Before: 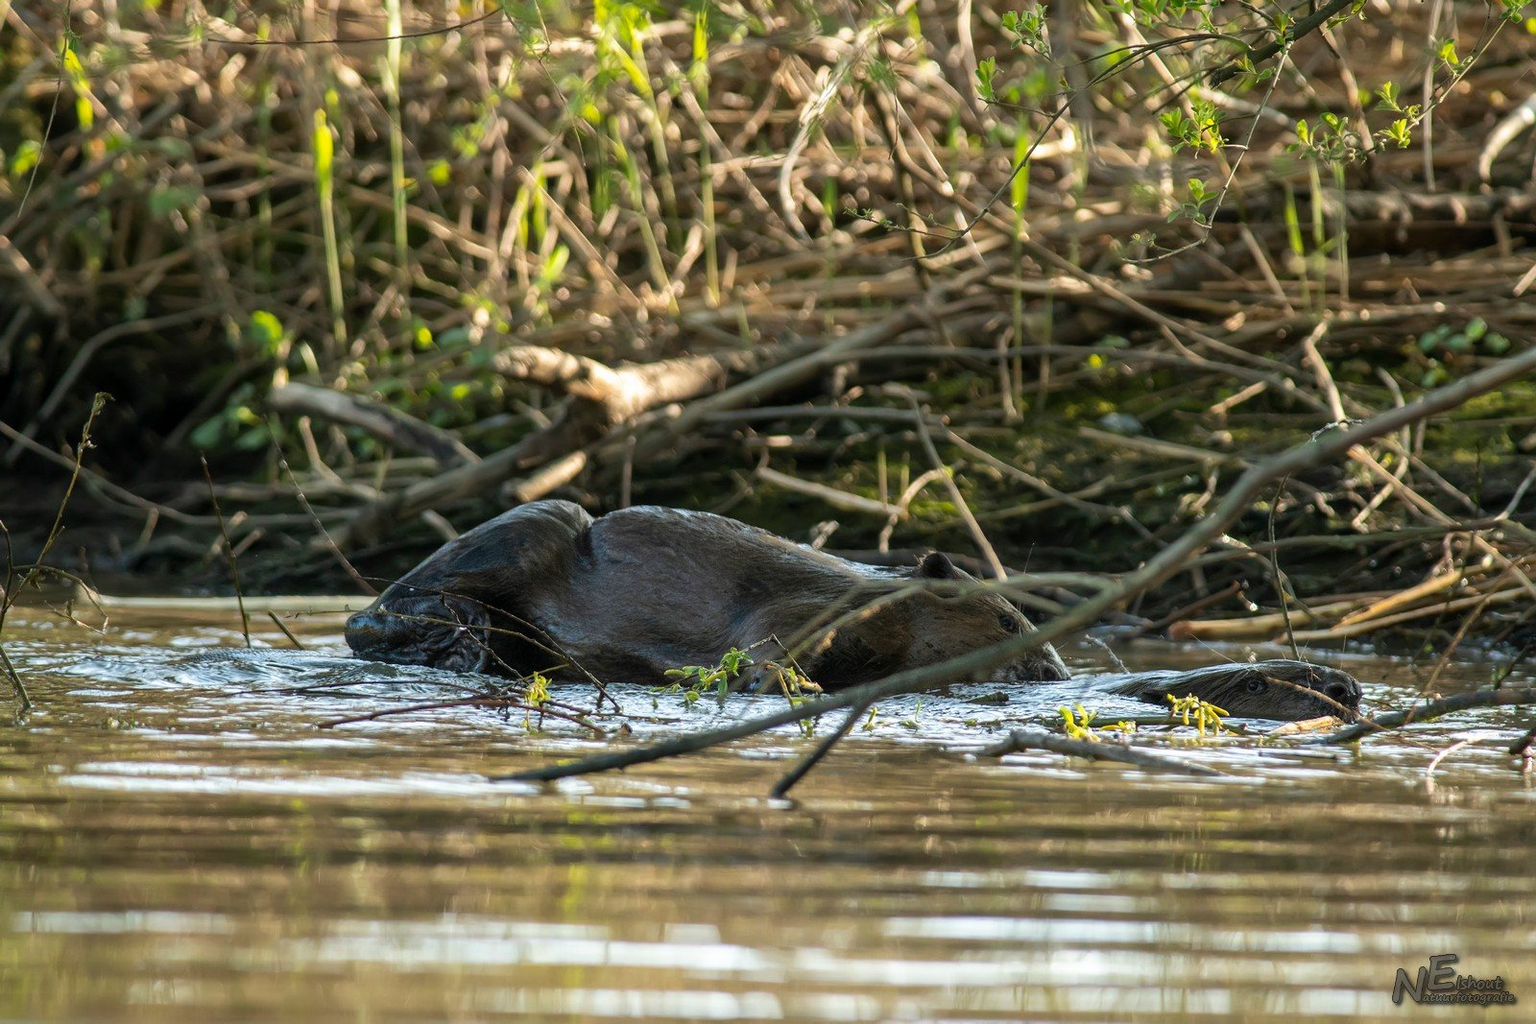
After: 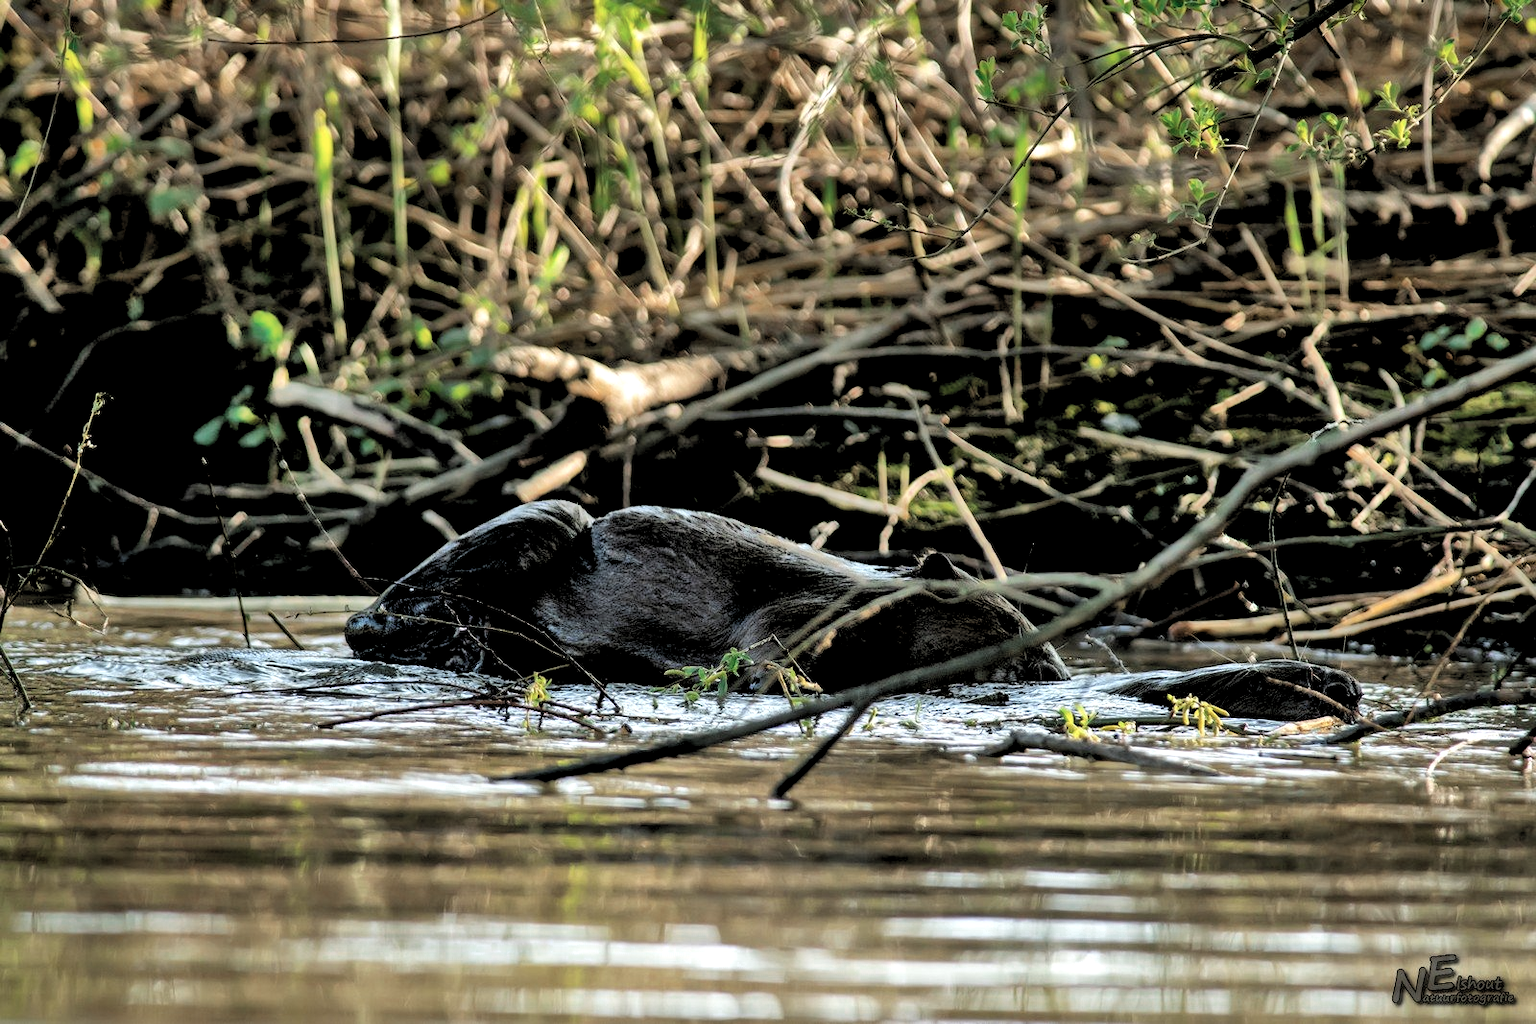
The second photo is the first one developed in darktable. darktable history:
shadows and highlights: shadows 60, soften with gaussian
color zones: curves: ch0 [(0, 0.5) (0.125, 0.4) (0.25, 0.5) (0.375, 0.4) (0.5, 0.4) (0.625, 0.6) (0.75, 0.6) (0.875, 0.5)]; ch1 [(0, 0.4) (0.125, 0.5) (0.25, 0.4) (0.375, 0.4) (0.5, 0.4) (0.625, 0.4) (0.75, 0.5) (0.875, 0.4)]; ch2 [(0, 0.6) (0.125, 0.5) (0.25, 0.5) (0.375, 0.6) (0.5, 0.6) (0.625, 0.5) (0.75, 0.5) (0.875, 0.5)]
rgb levels: levels [[0.034, 0.472, 0.904], [0, 0.5, 1], [0, 0.5, 1]]
